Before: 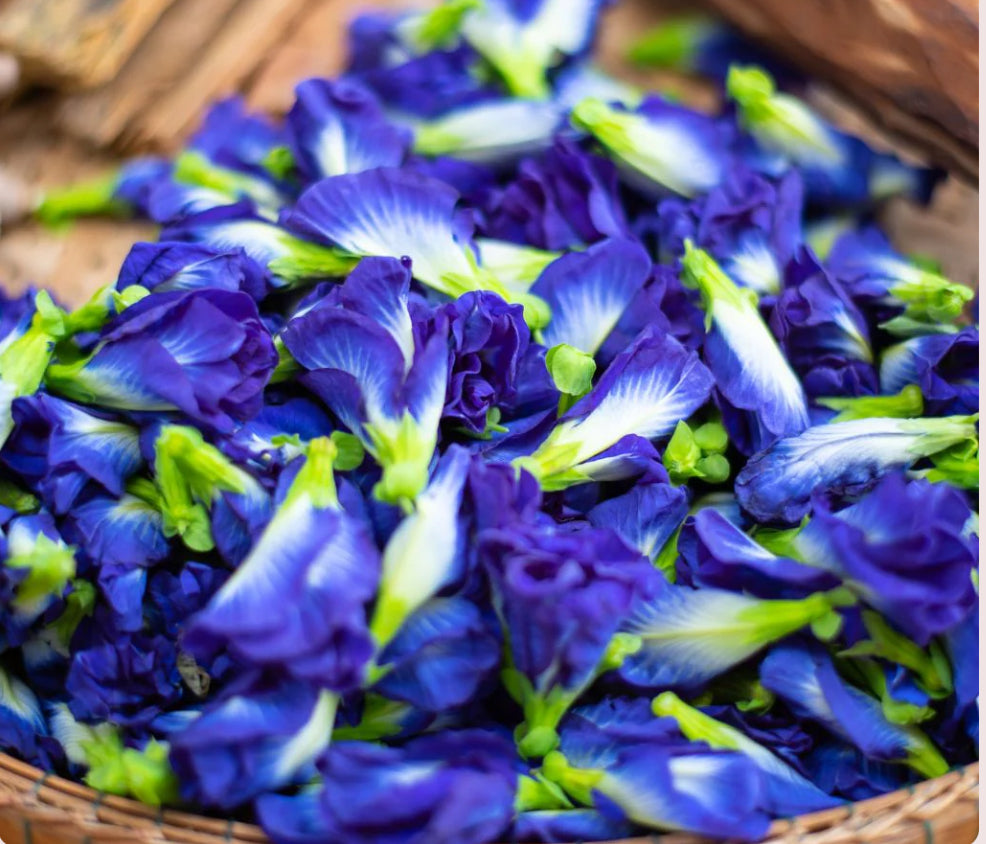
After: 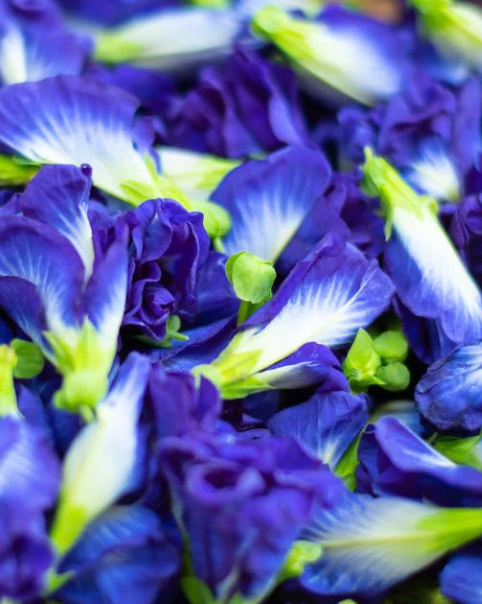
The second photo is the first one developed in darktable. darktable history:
crop: left 32.547%, top 10.921%, right 18.527%, bottom 17.479%
